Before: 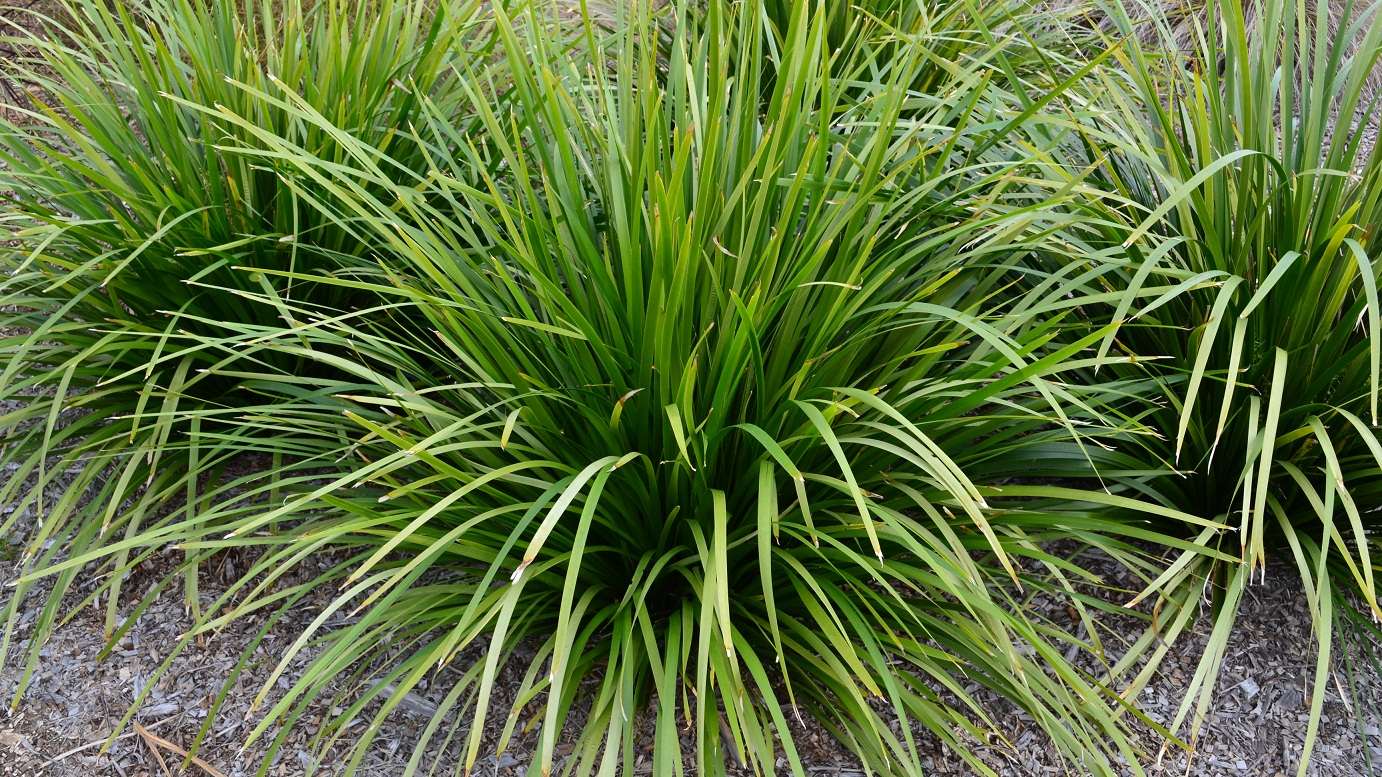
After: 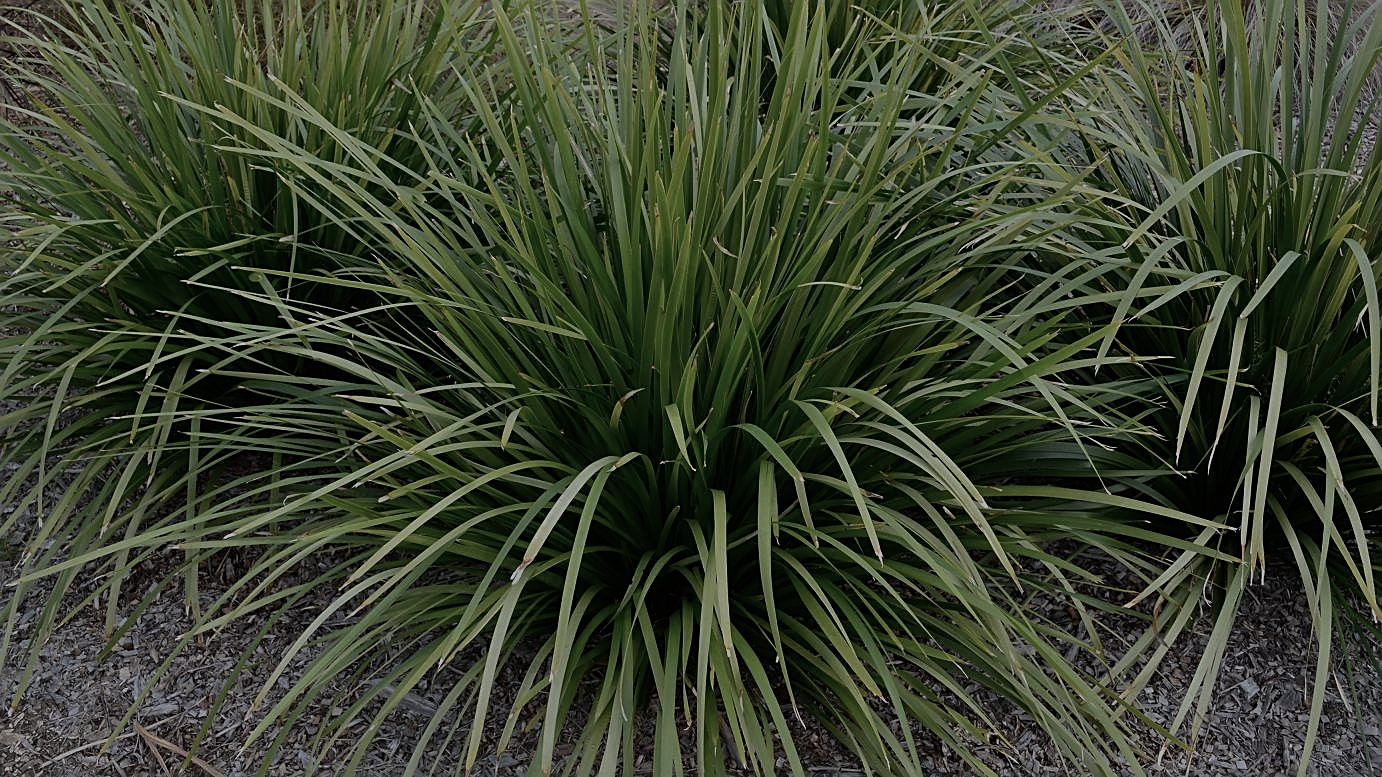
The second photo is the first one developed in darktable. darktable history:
contrast brightness saturation: contrast 0.1, saturation -0.36
sharpen: on, module defaults
exposure: exposure -1.468 EV, compensate highlight preservation false
